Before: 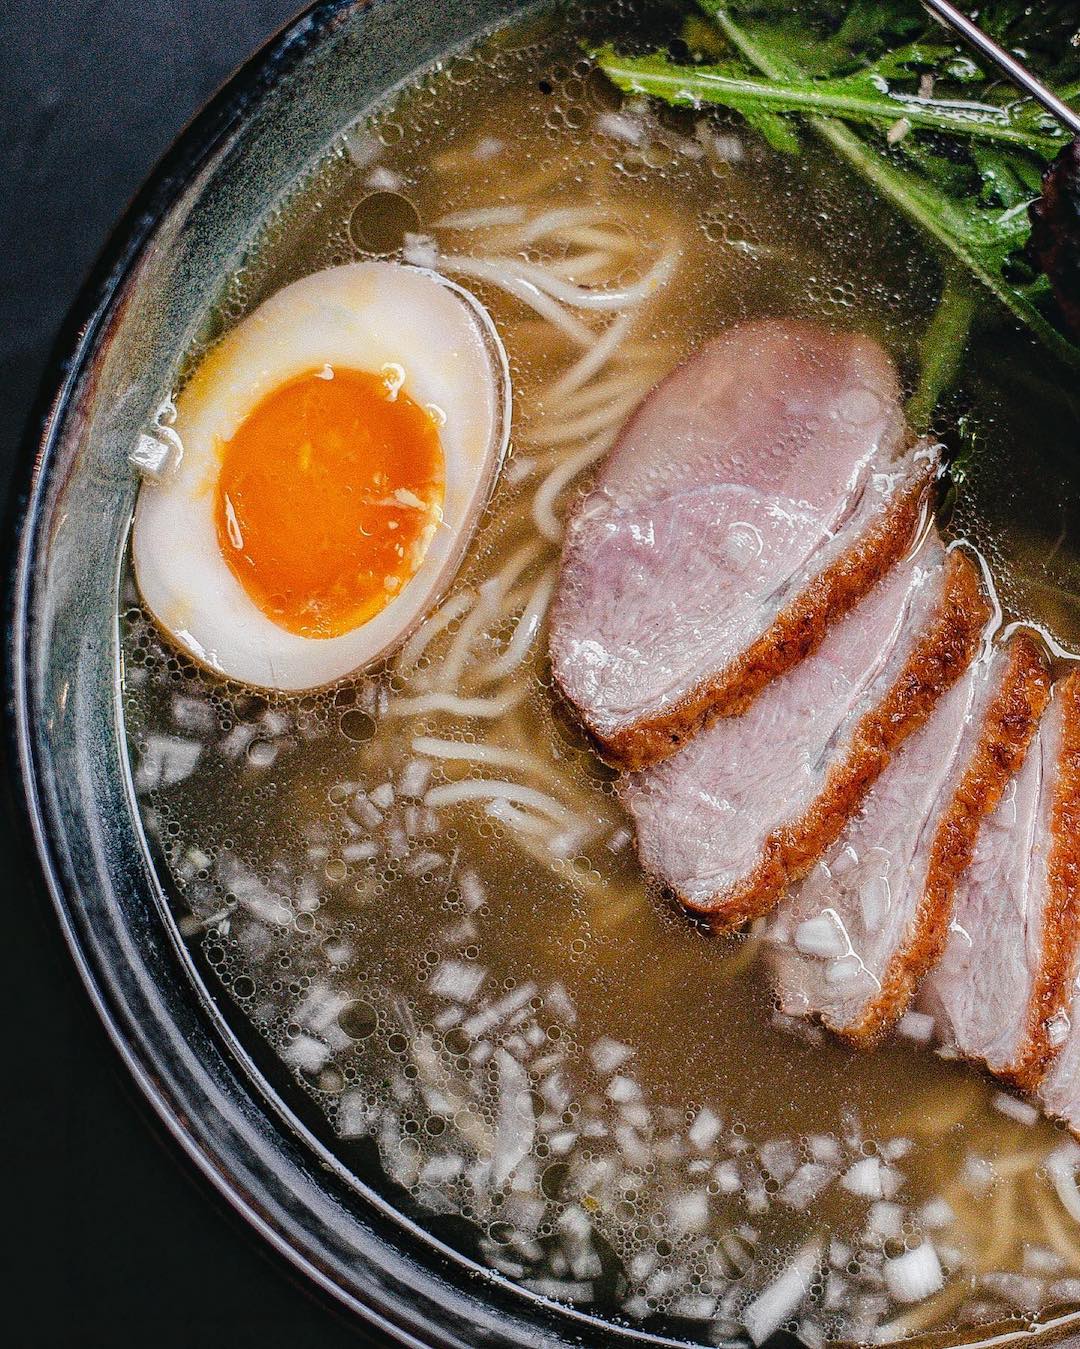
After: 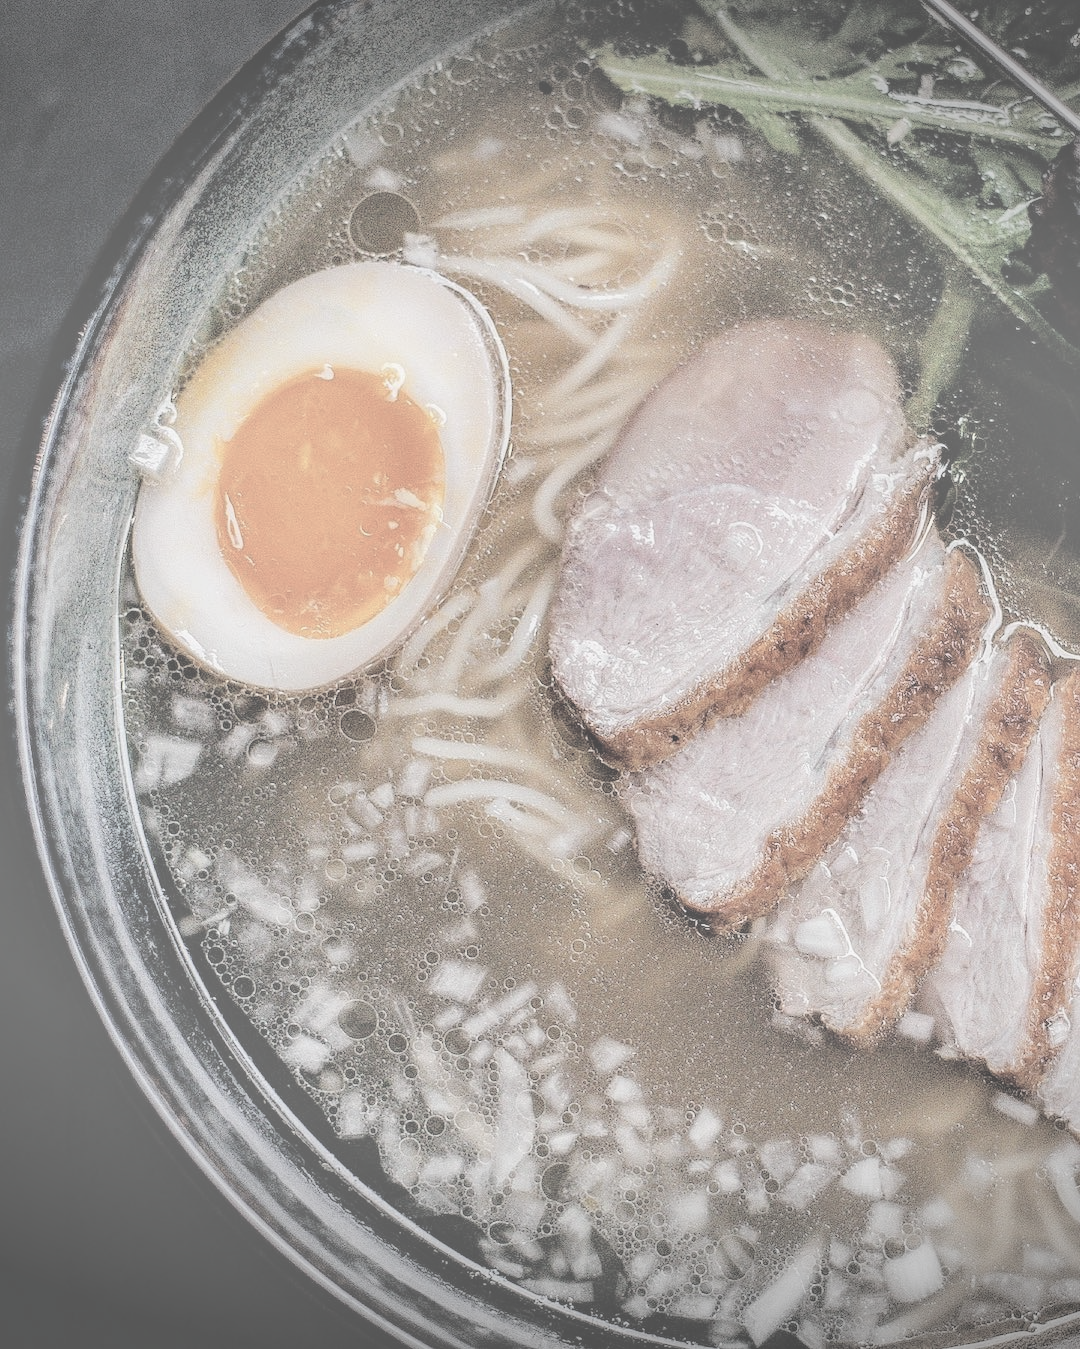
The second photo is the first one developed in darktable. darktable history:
contrast brightness saturation: contrast -0.333, brightness 0.735, saturation -0.761
shadows and highlights: soften with gaussian
vignetting: fall-off start 100.23%, width/height ratio 1.31
tone equalizer: -8 EV -0.726 EV, -7 EV -0.709 EV, -6 EV -0.609 EV, -5 EV -0.389 EV, -3 EV 0.373 EV, -2 EV 0.6 EV, -1 EV 0.679 EV, +0 EV 0.746 EV, mask exposure compensation -0.505 EV
